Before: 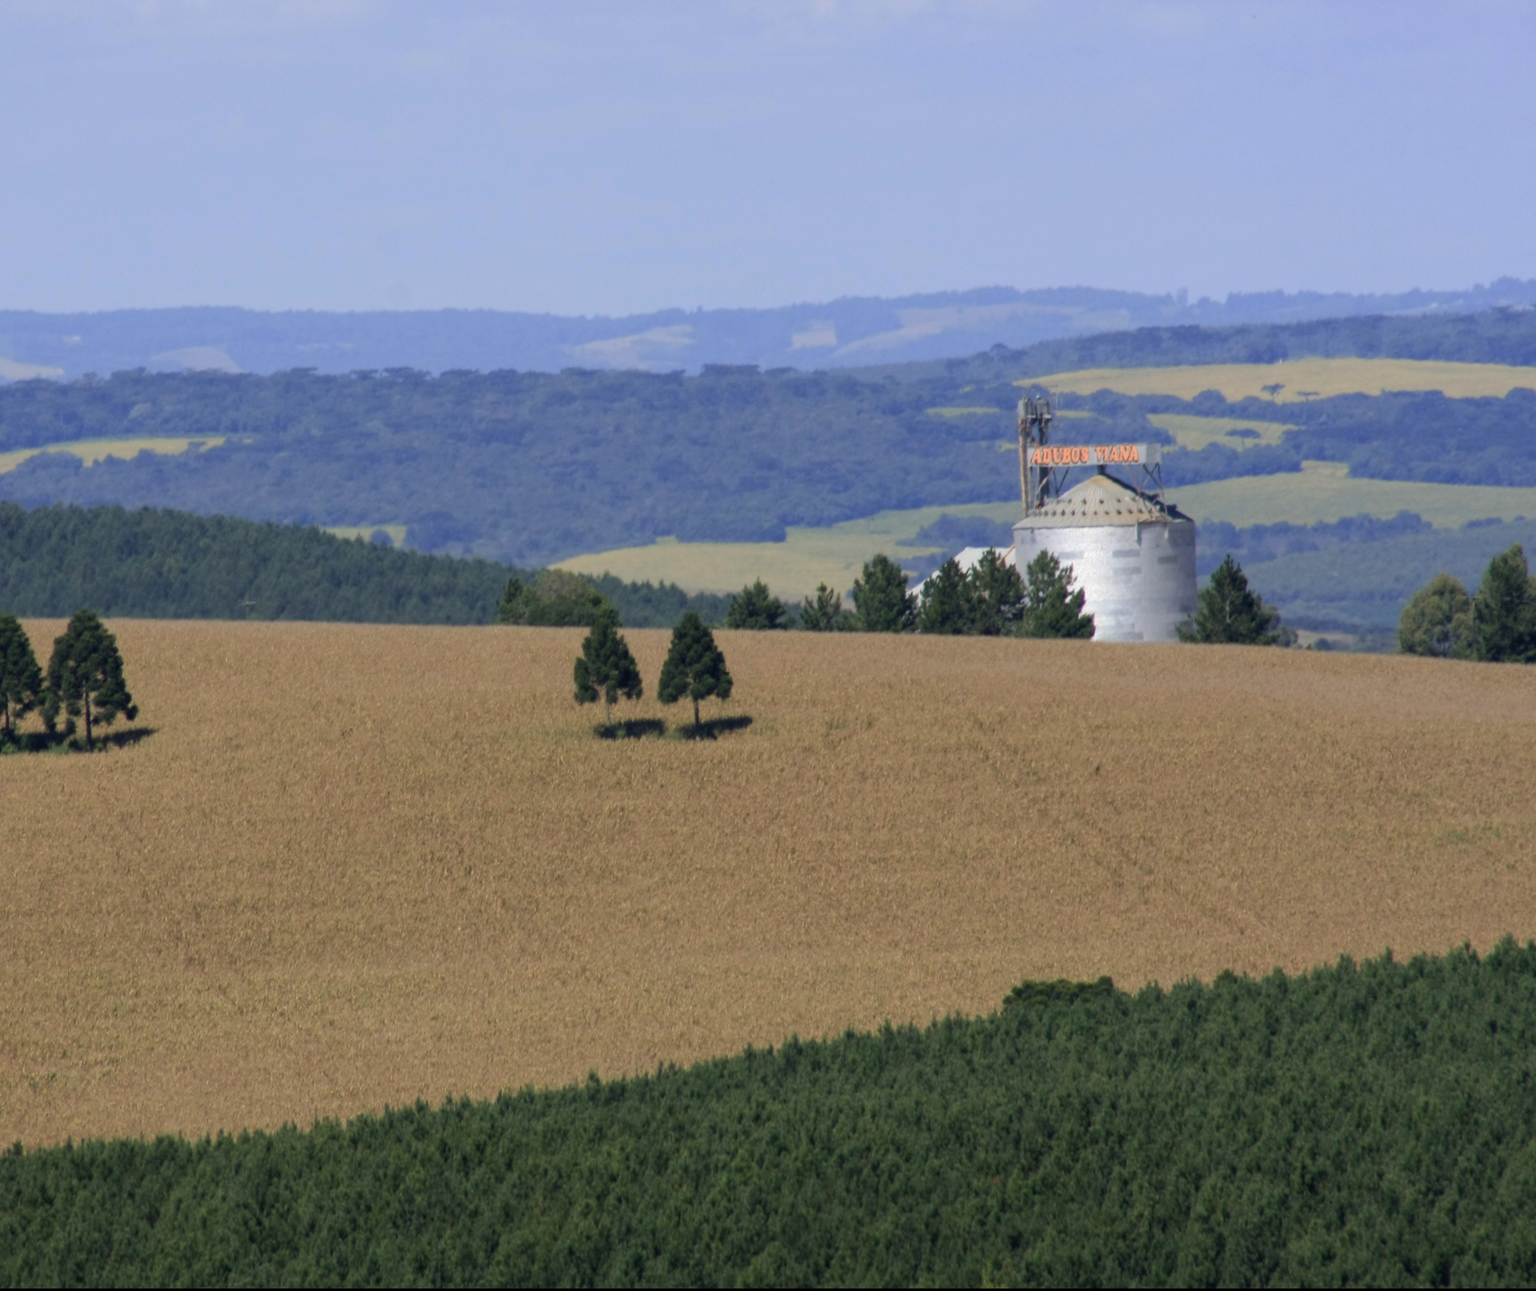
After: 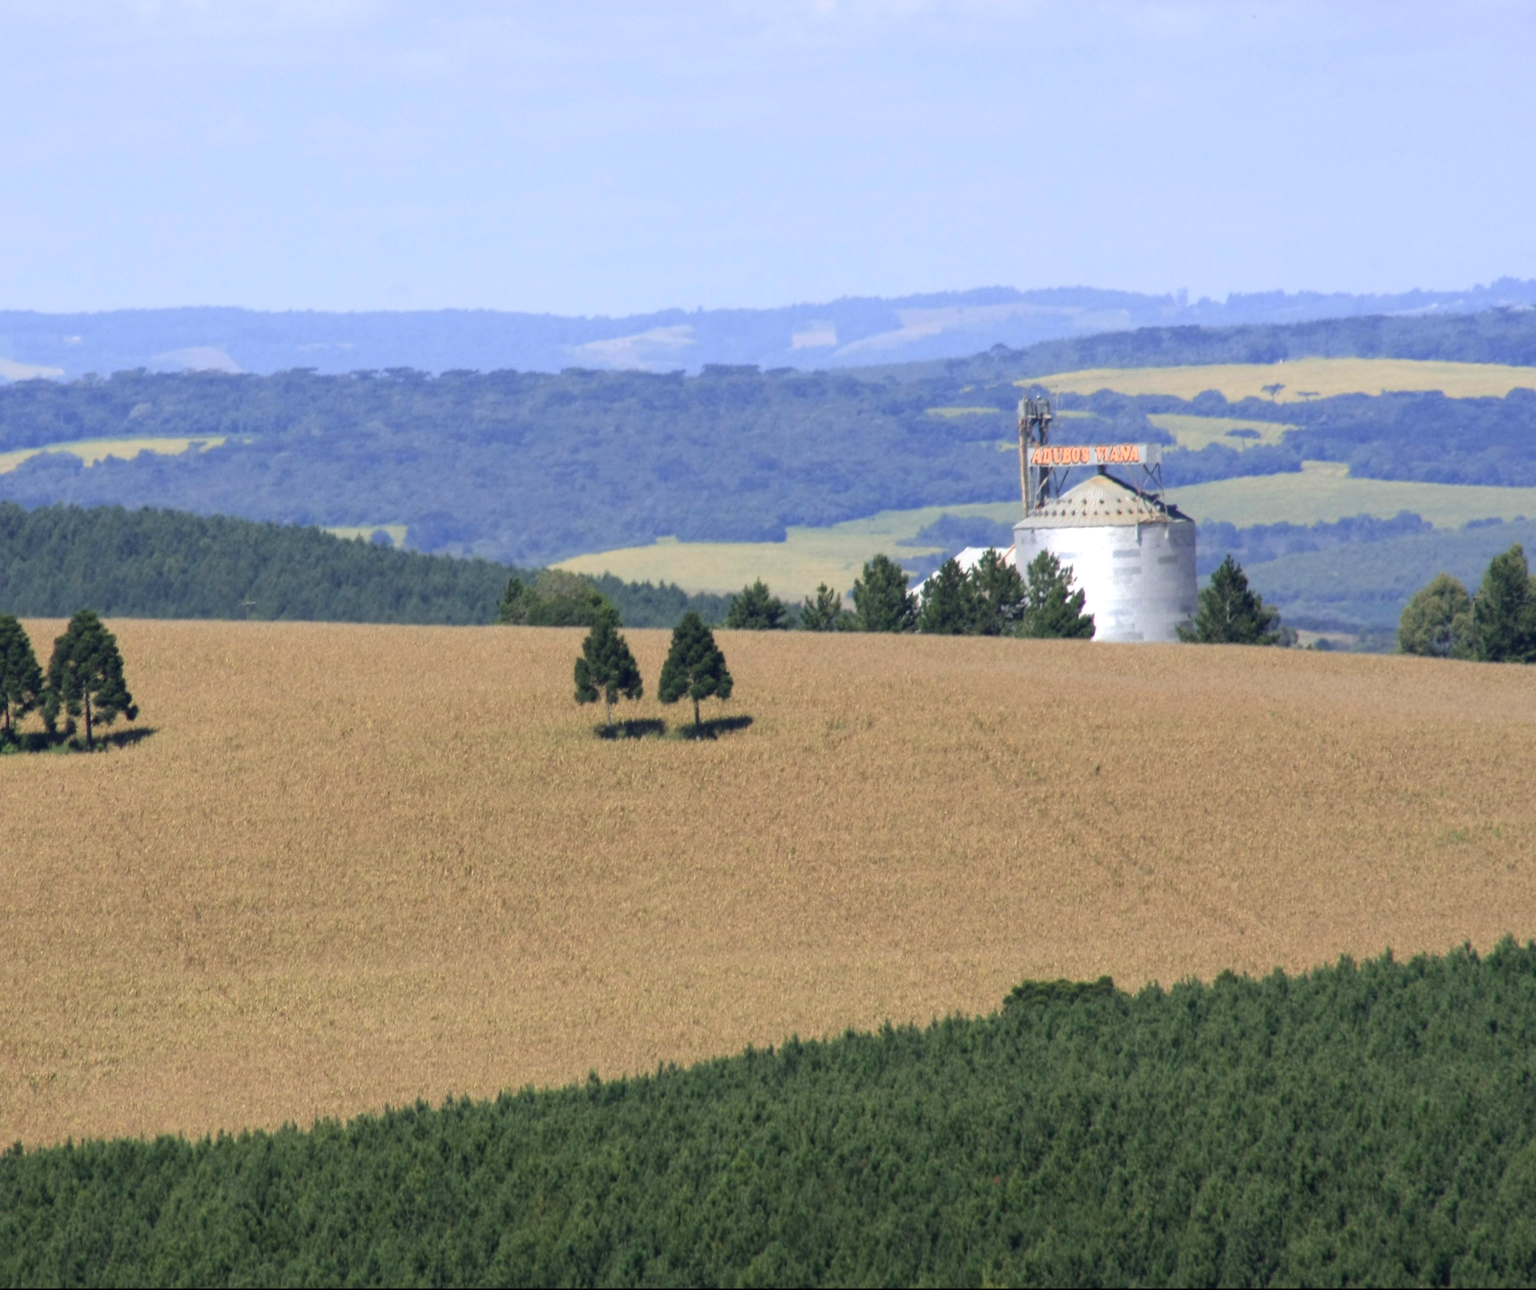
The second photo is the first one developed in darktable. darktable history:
exposure: black level correction 0, exposure 0.599 EV, compensate exposure bias true, compensate highlight preservation false
